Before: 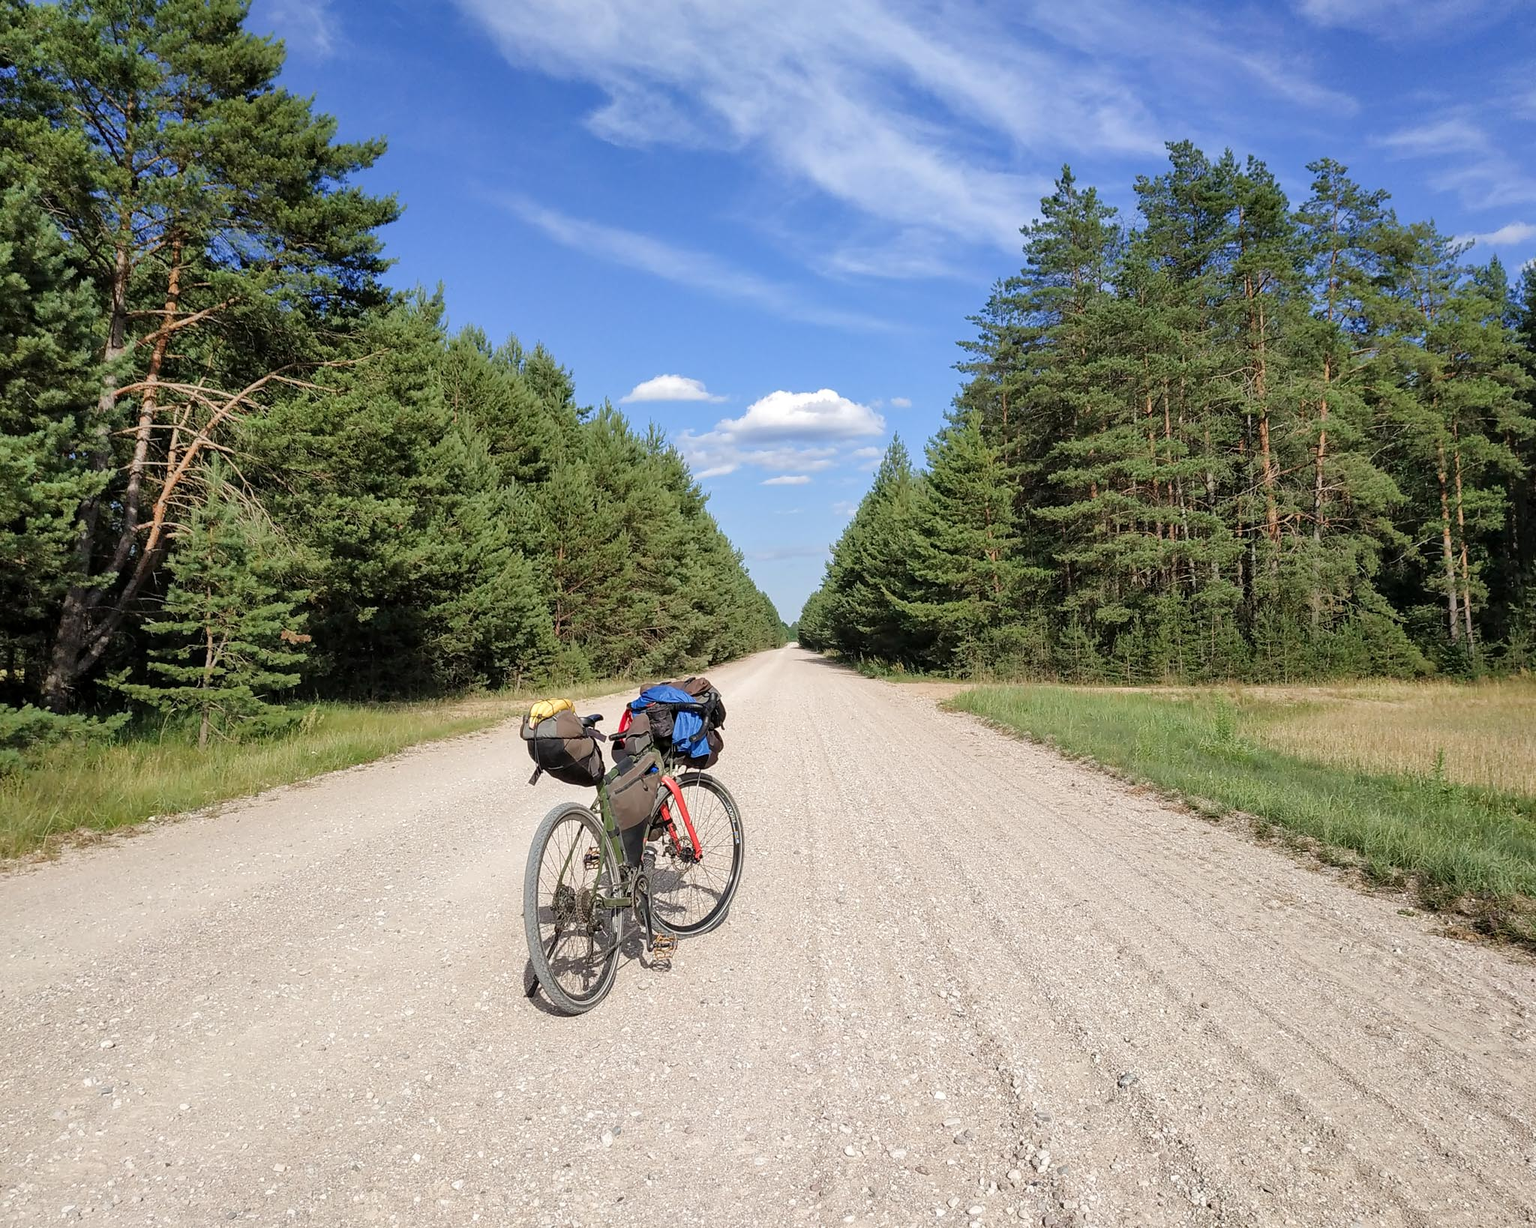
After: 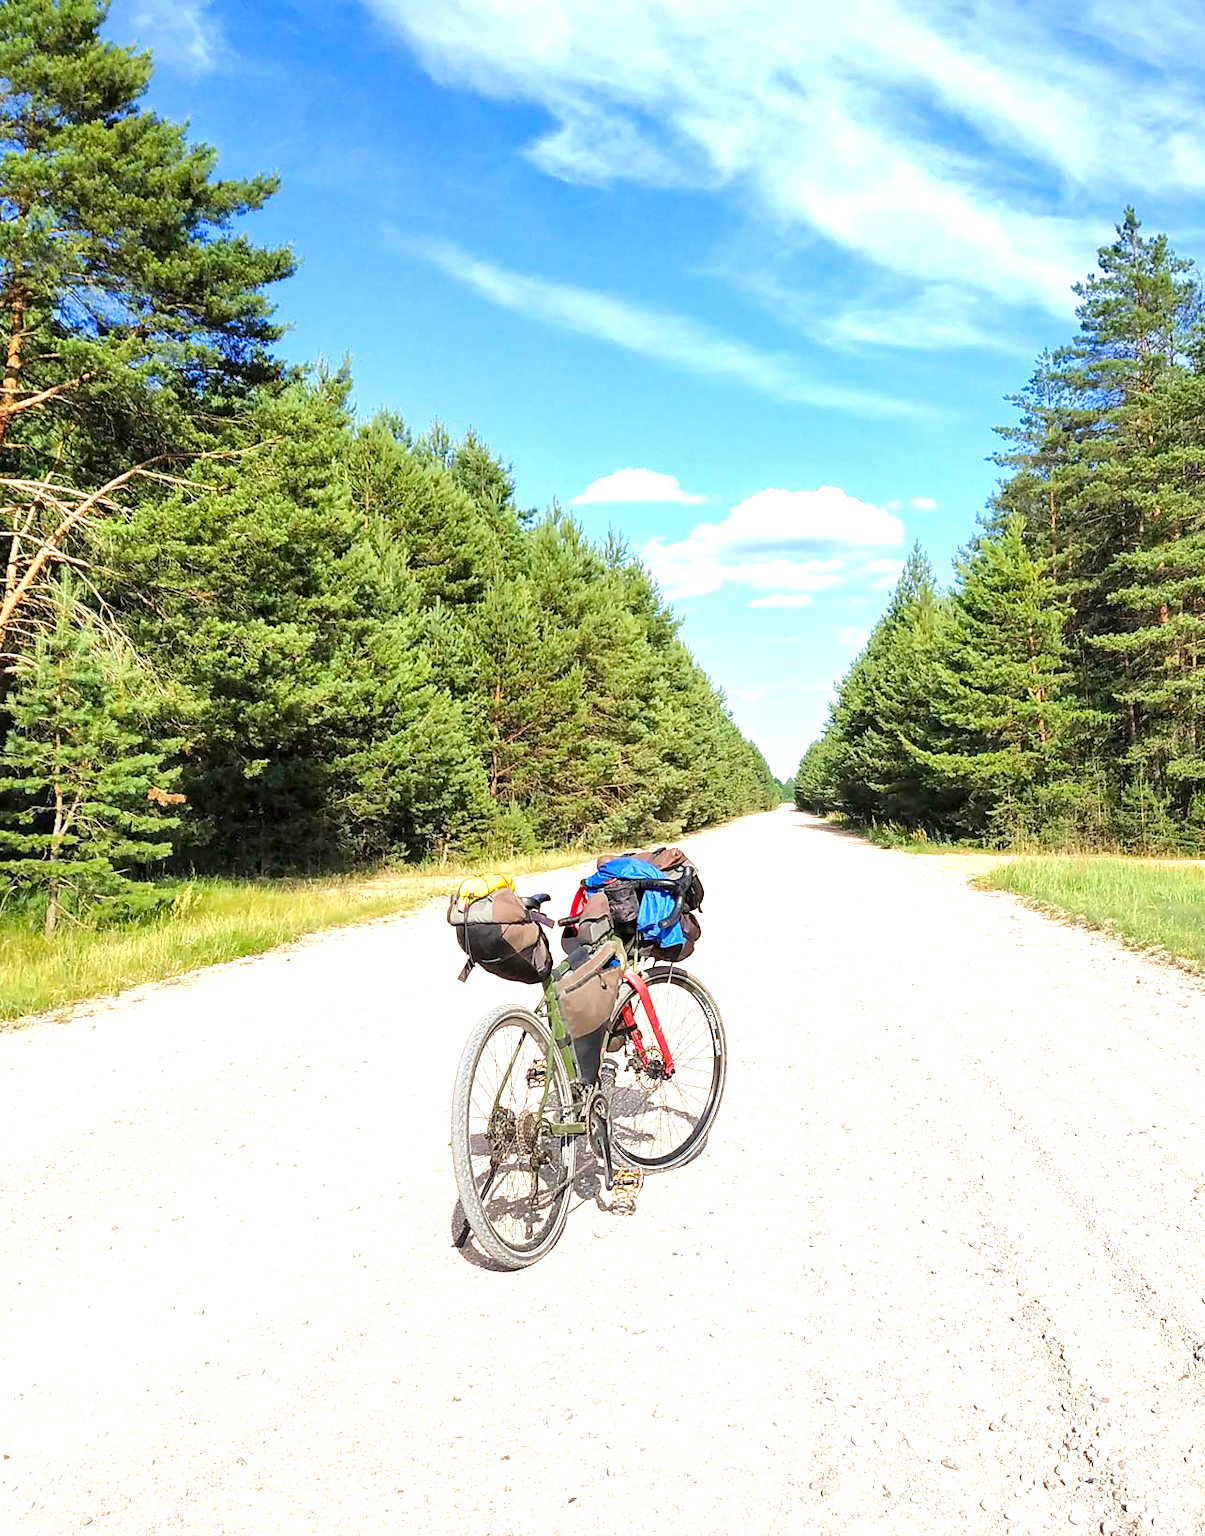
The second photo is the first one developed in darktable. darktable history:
color balance rgb: perceptual saturation grading › global saturation 25%, global vibrance 10%
crop: left 10.644%, right 26.528%
local contrast: mode bilateral grid, contrast 10, coarseness 25, detail 115%, midtone range 0.2
exposure: black level correction 0, exposure 1.2 EV, compensate exposure bias true, compensate highlight preservation false
